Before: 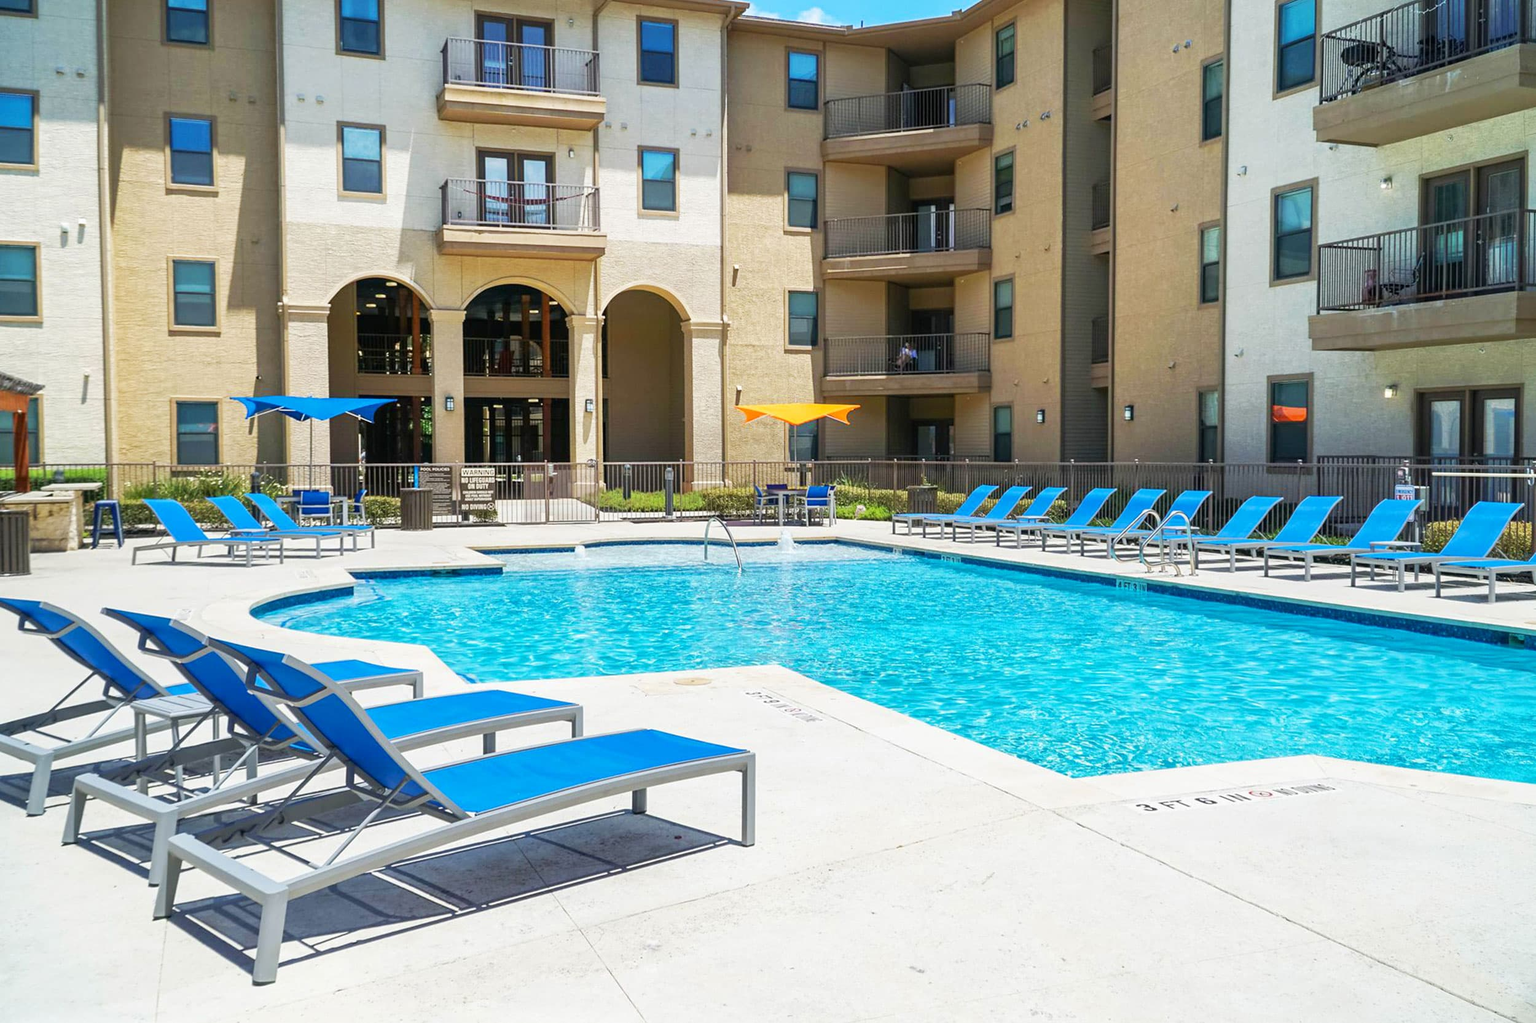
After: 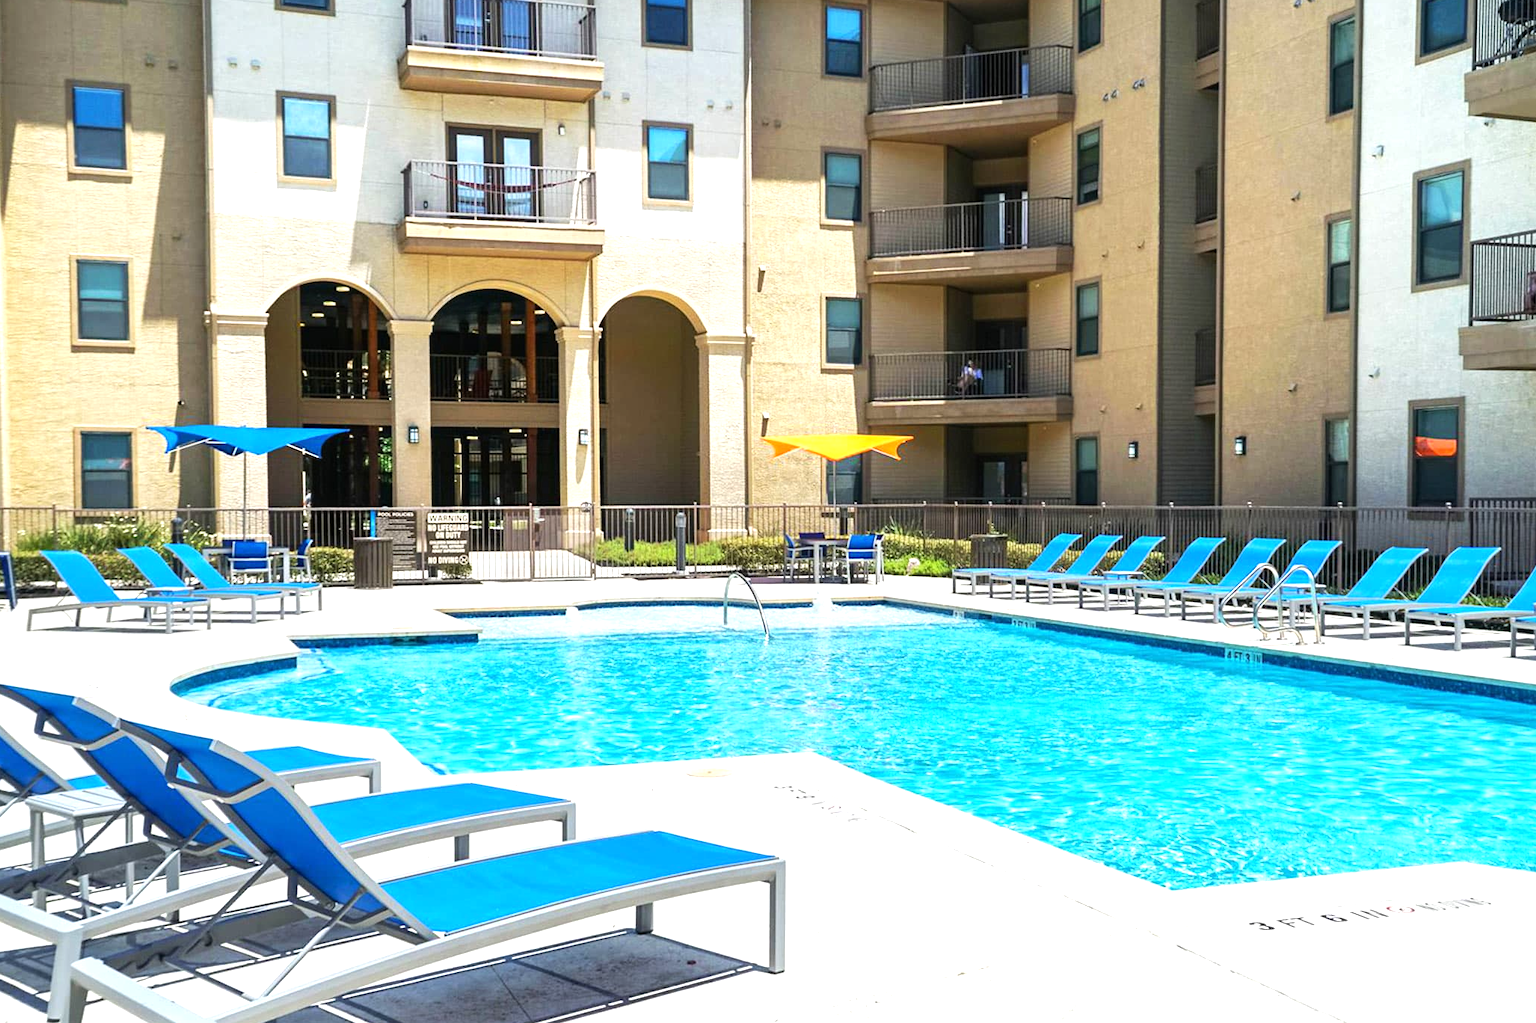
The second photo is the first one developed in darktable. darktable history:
tone equalizer: -8 EV -0.417 EV, -7 EV -0.389 EV, -6 EV -0.333 EV, -5 EV -0.222 EV, -3 EV 0.222 EV, -2 EV 0.333 EV, -1 EV 0.389 EV, +0 EV 0.417 EV, edges refinement/feathering 500, mask exposure compensation -1.57 EV, preserve details no
crop and rotate: left 7.196%, top 4.574%, right 10.605%, bottom 13.178%
exposure: exposure 0.236 EV, compensate highlight preservation false
